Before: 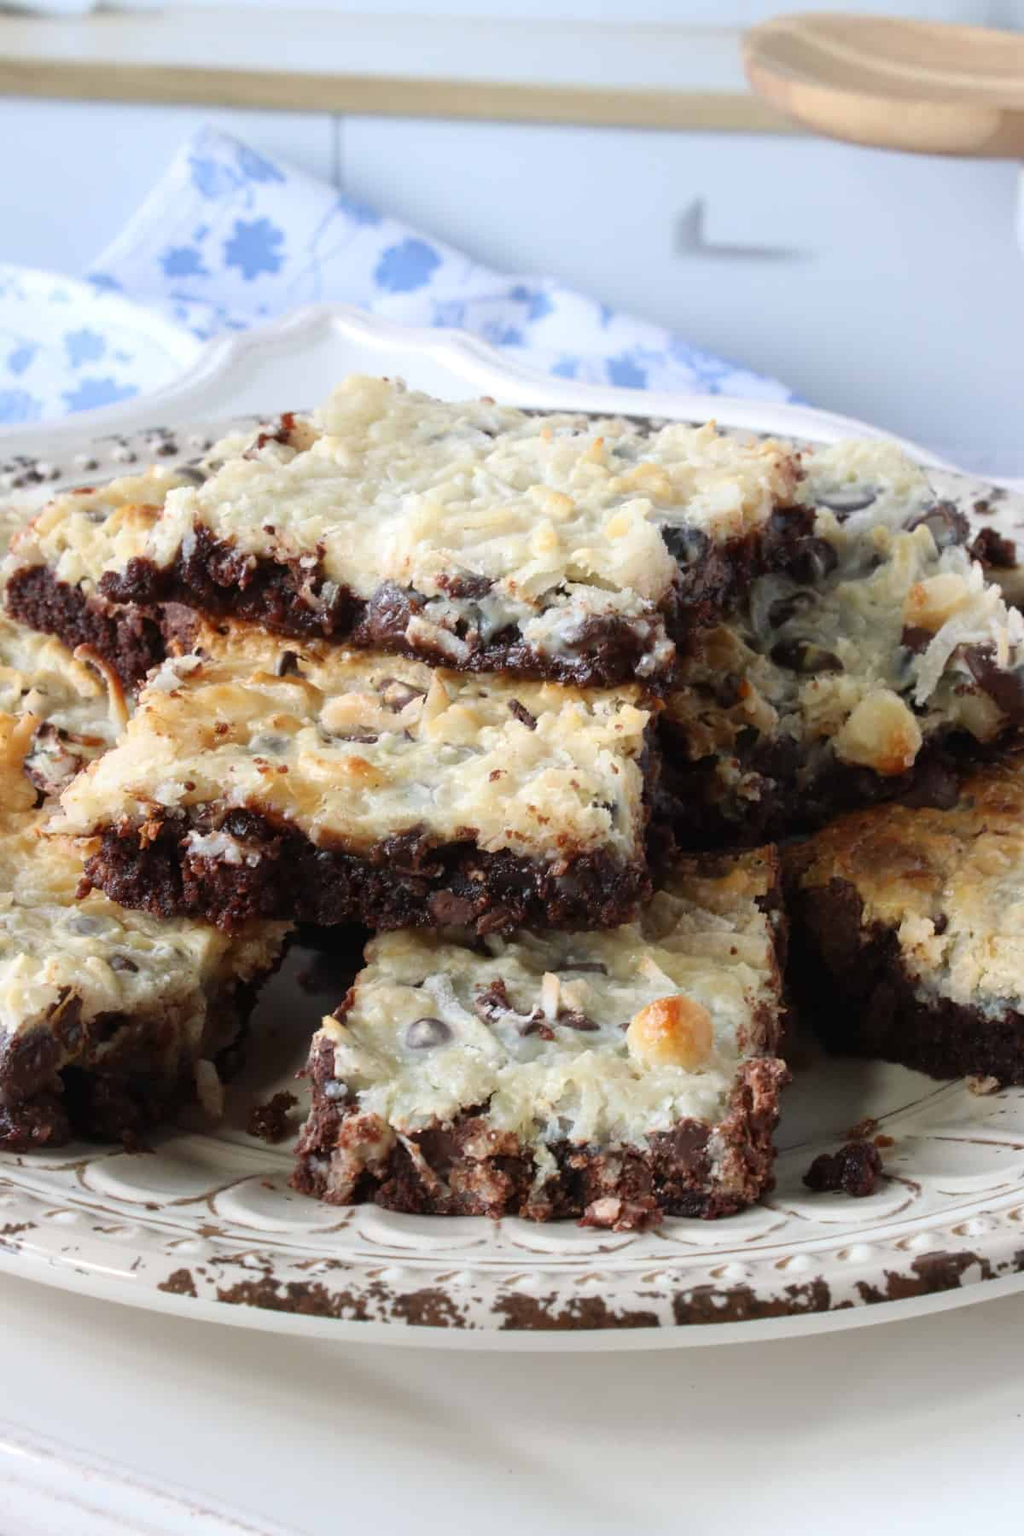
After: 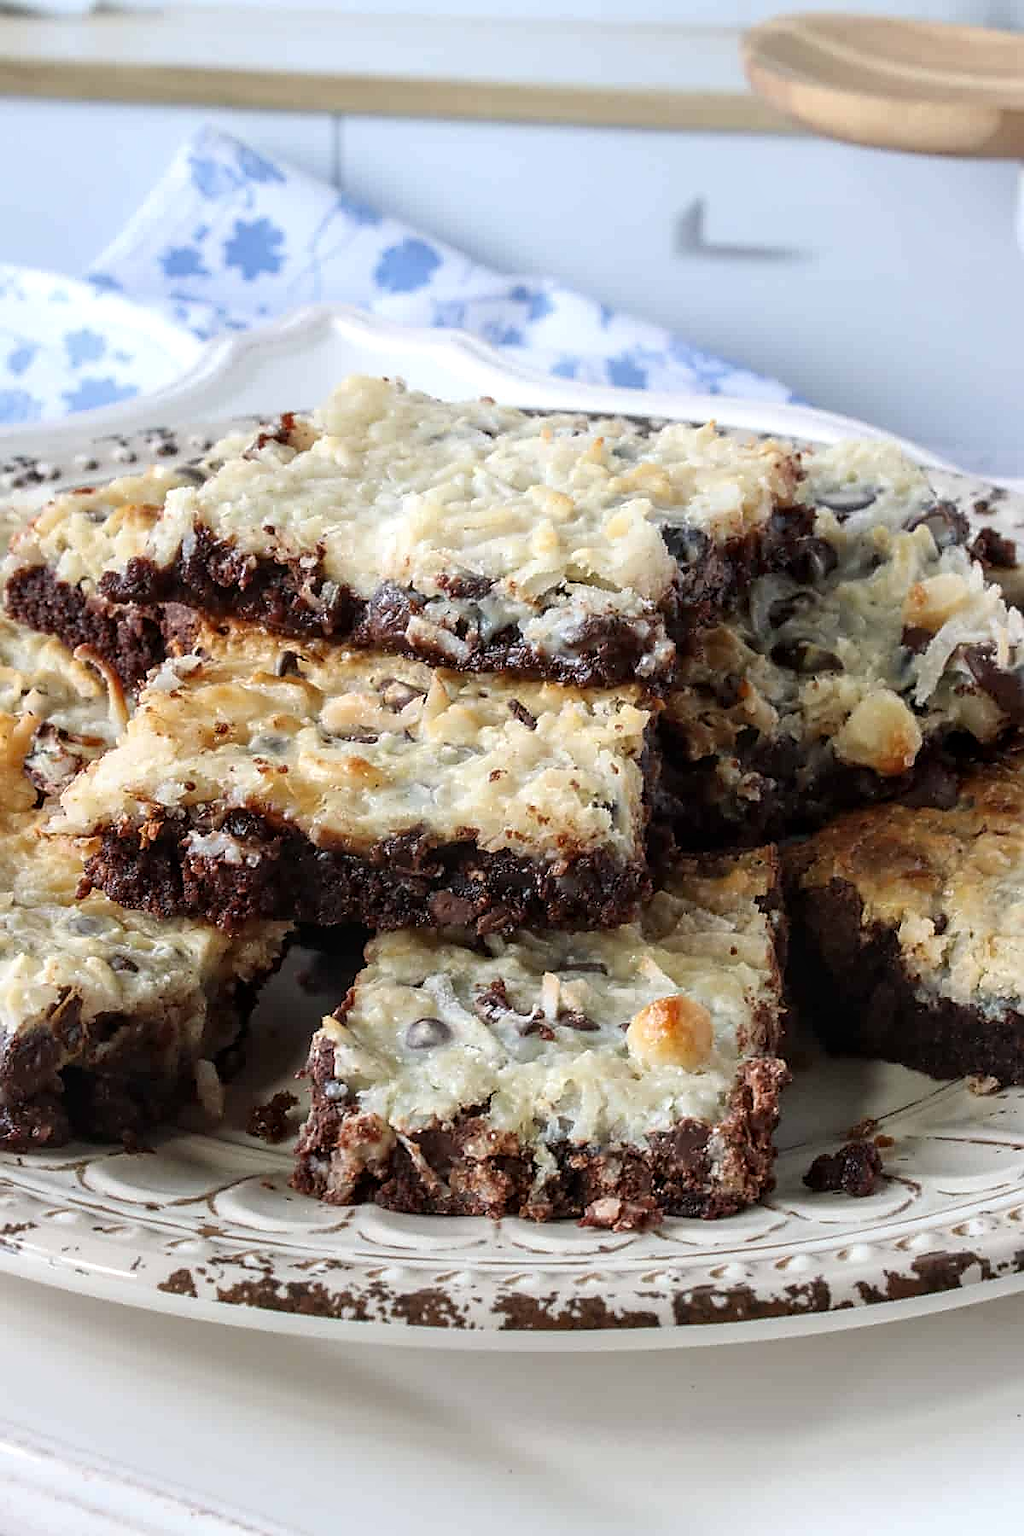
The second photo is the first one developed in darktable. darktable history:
sharpen: radius 1.4, amount 1.25, threshold 0.7
local contrast: detail 130%
